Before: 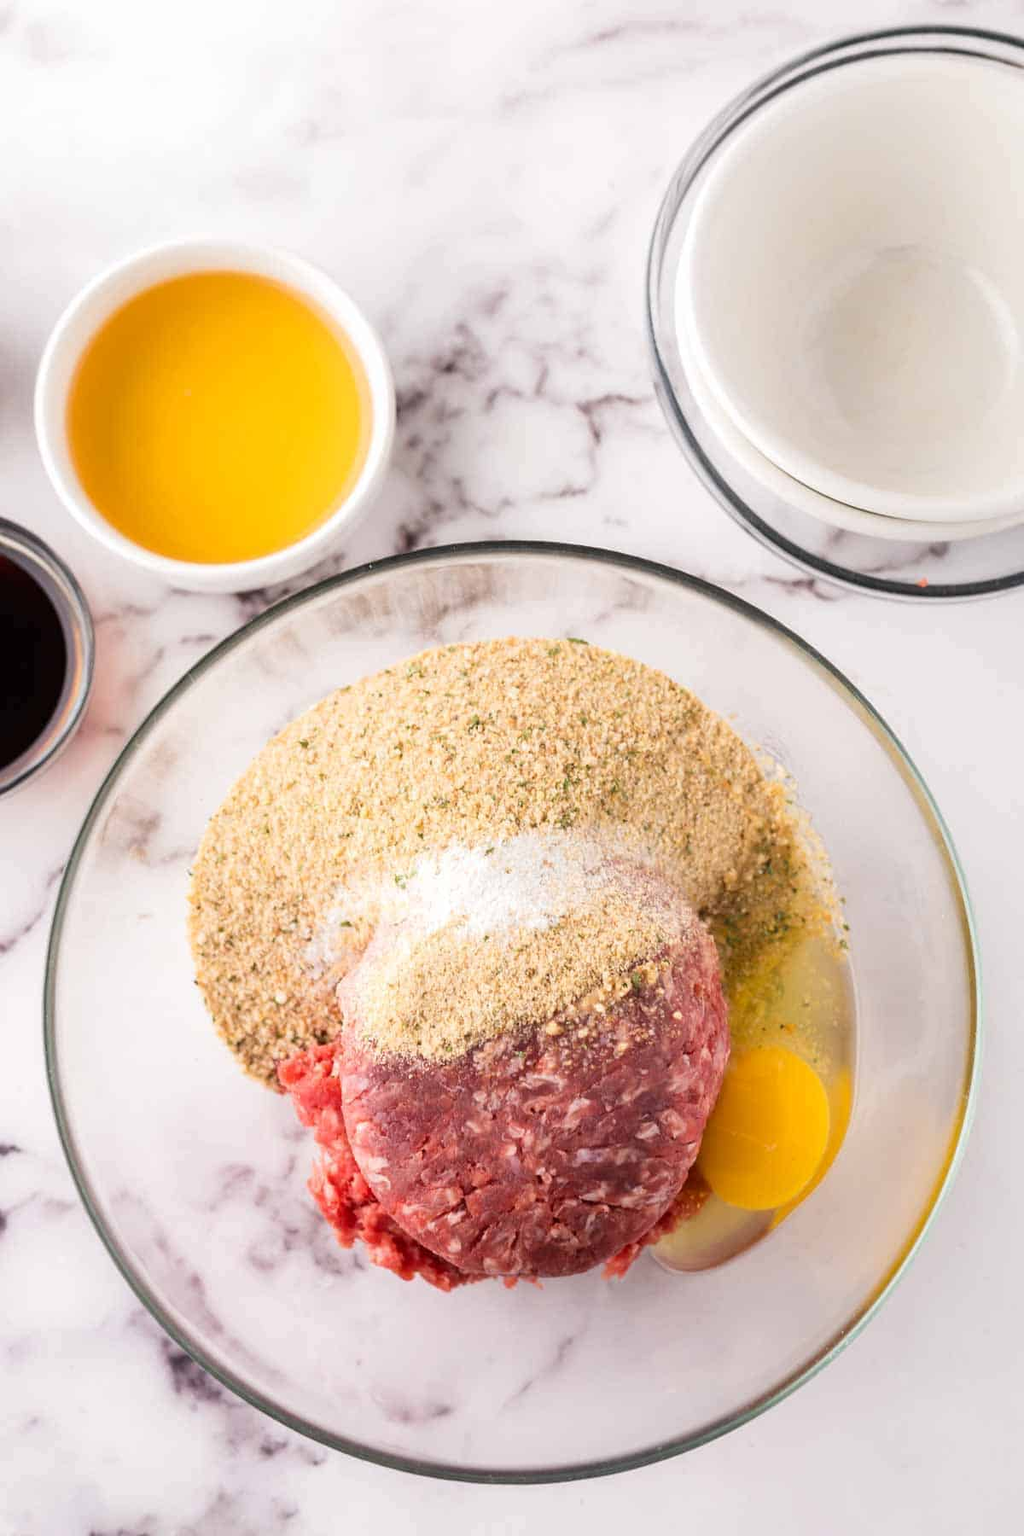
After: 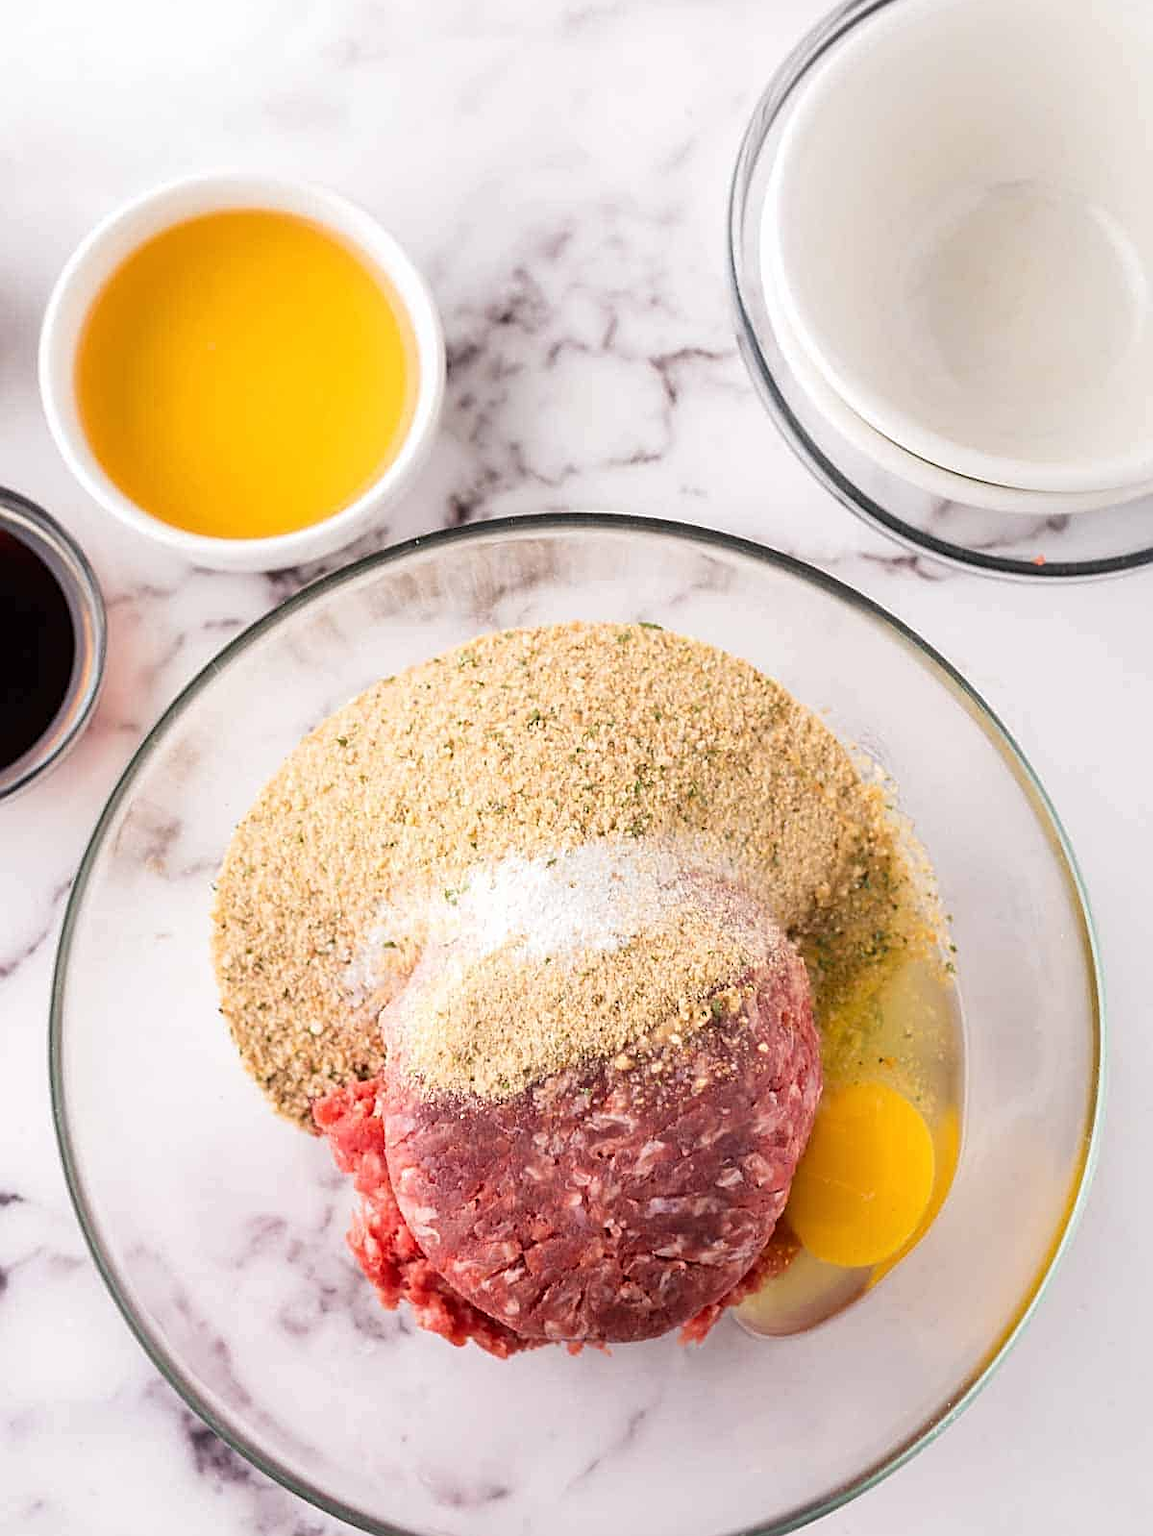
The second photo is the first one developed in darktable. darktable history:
sharpen: on, module defaults
crop and rotate: top 5.598%, bottom 5.611%
color correction: highlights a* 0.031, highlights b* -0.563
